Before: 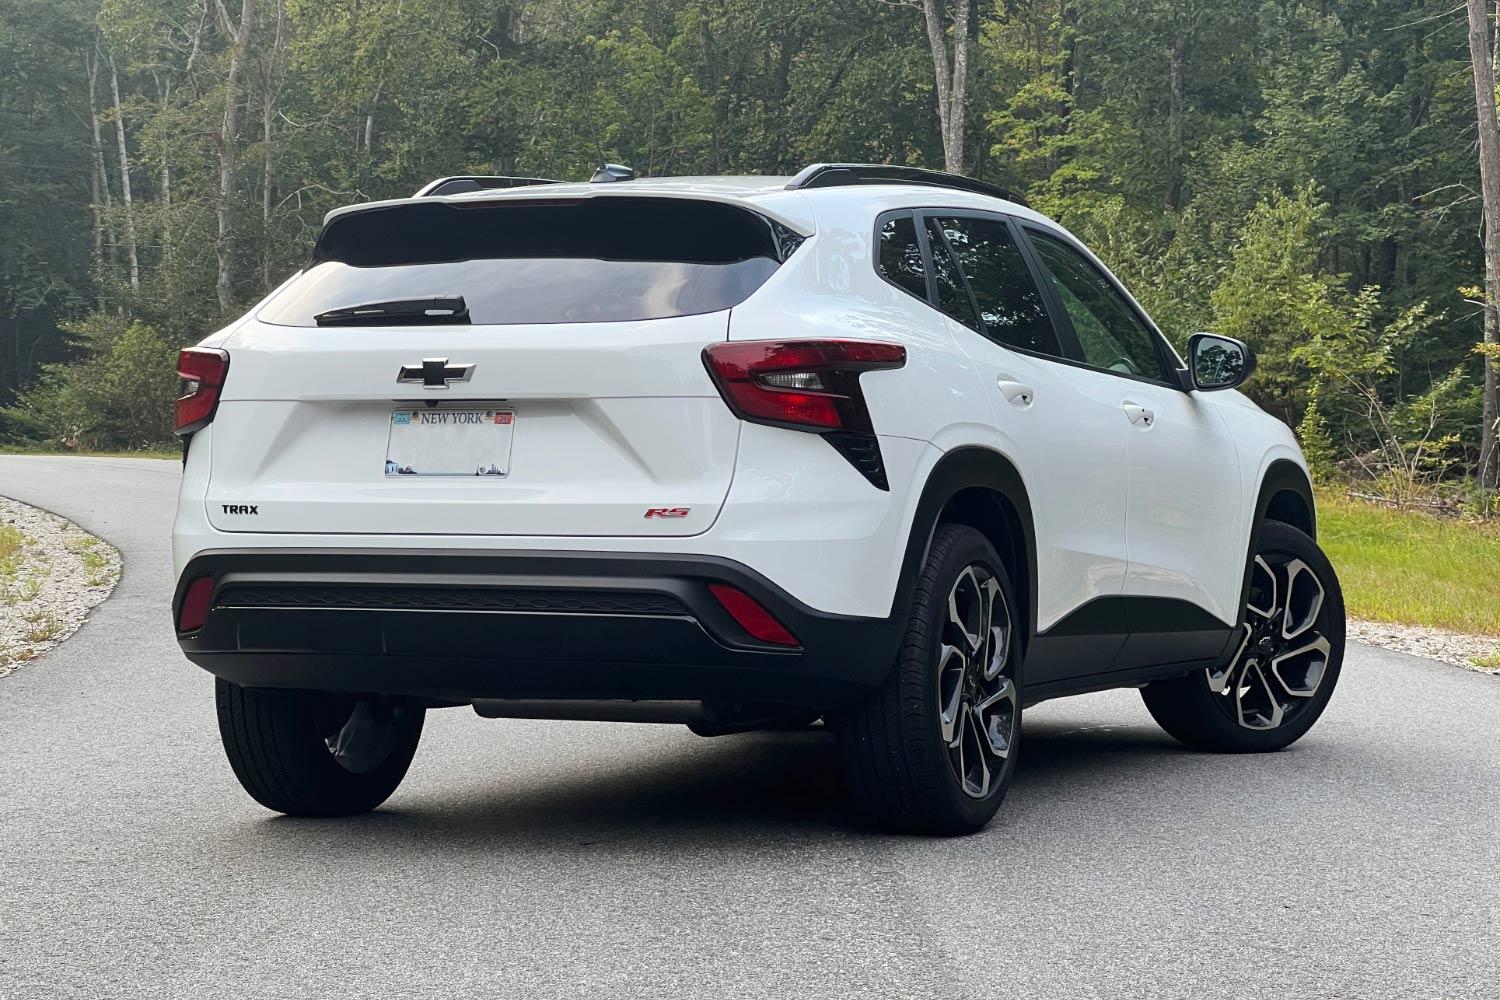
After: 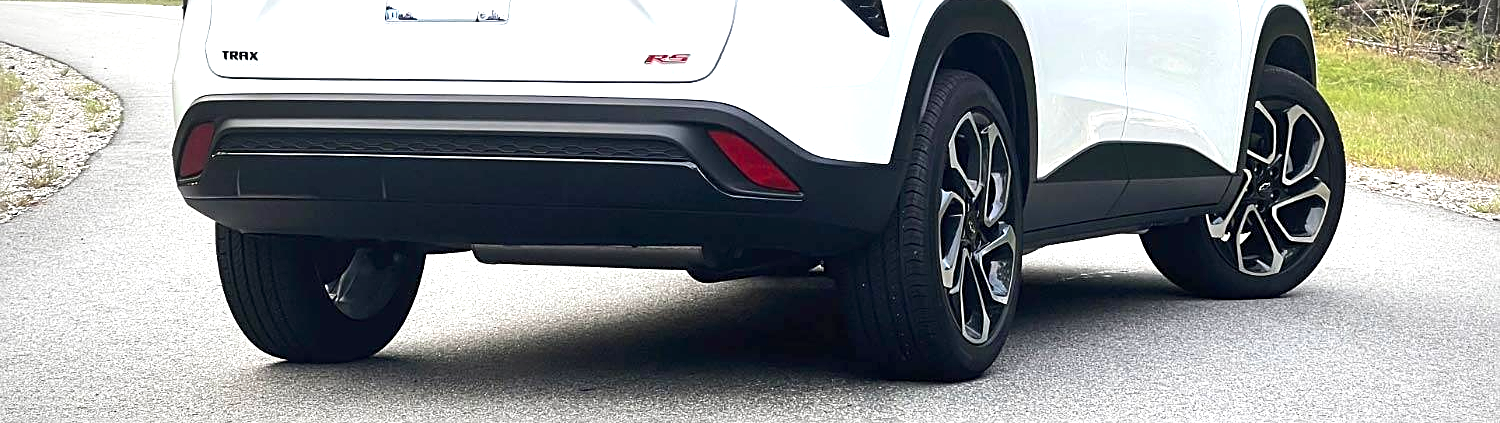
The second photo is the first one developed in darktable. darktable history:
exposure: black level correction 0, exposure 1.098 EV, compensate highlight preservation false
vignetting: fall-off start 96.85%, fall-off radius 100.12%, width/height ratio 0.609
crop: top 45.414%, bottom 12.213%
sharpen: on, module defaults
